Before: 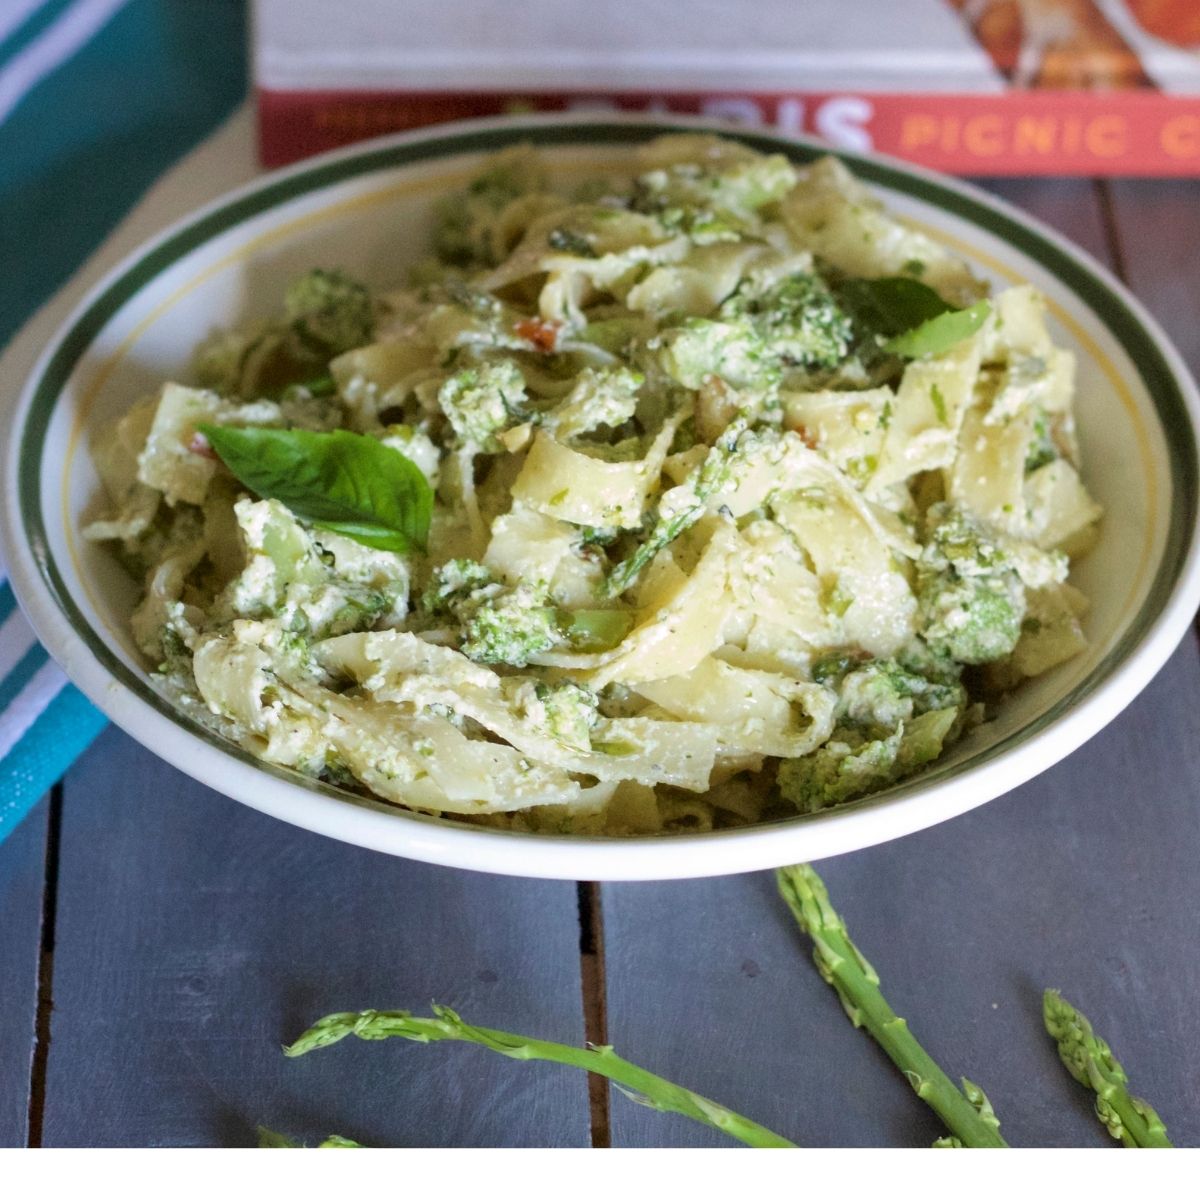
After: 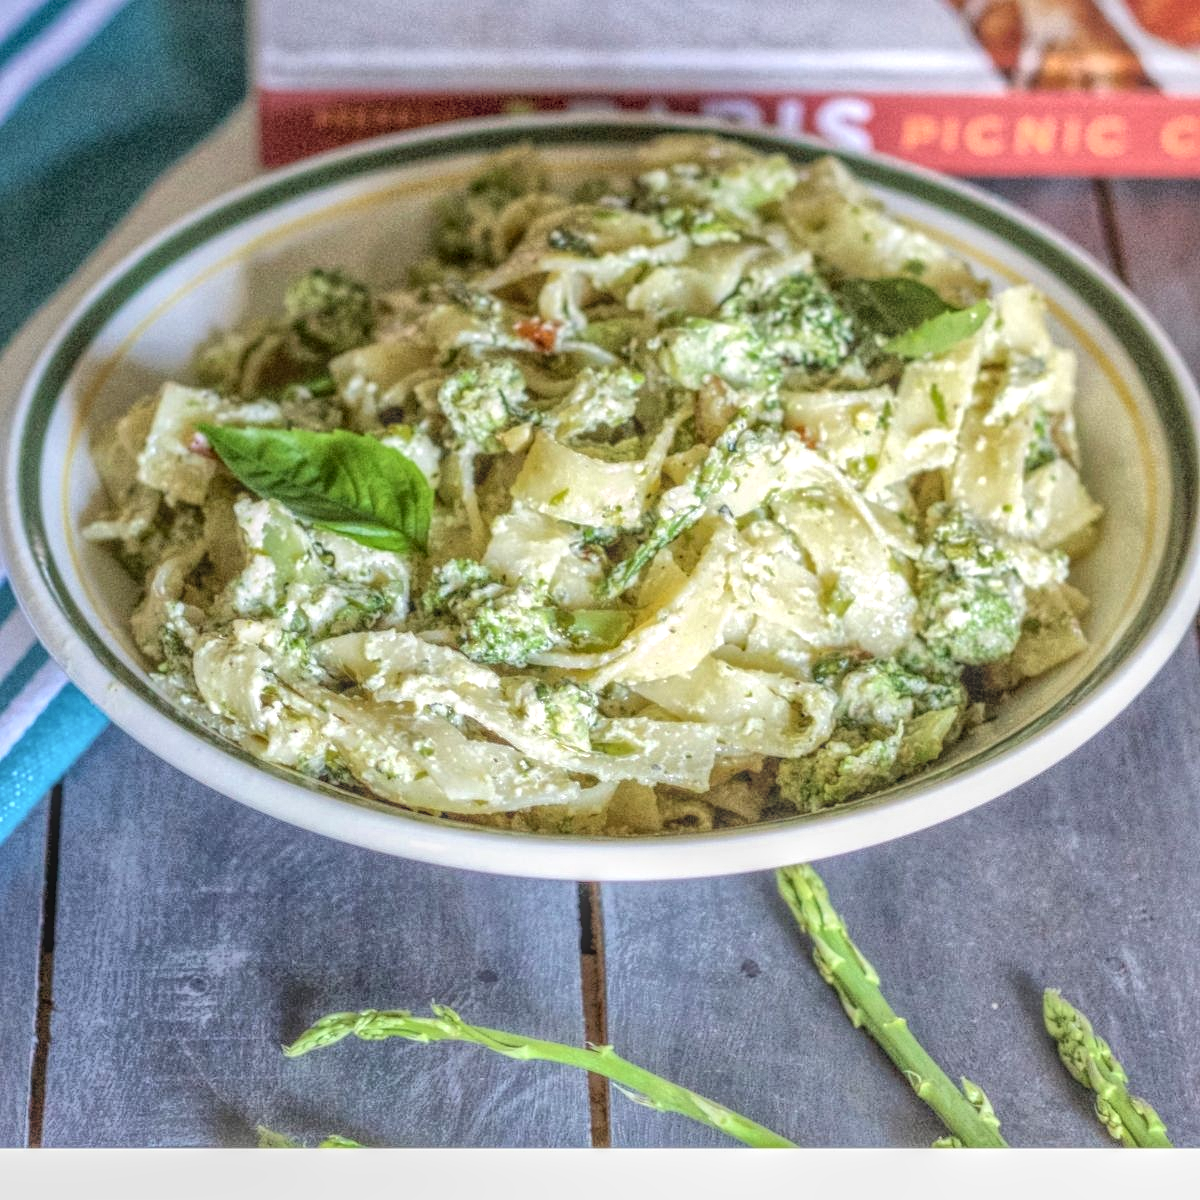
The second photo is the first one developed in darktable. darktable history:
global tonemap: drago (1, 100), detail 1
exposure: black level correction 0.002, exposure 0.15 EV, compensate highlight preservation false
local contrast: highlights 0%, shadows 0%, detail 200%, midtone range 0.25
